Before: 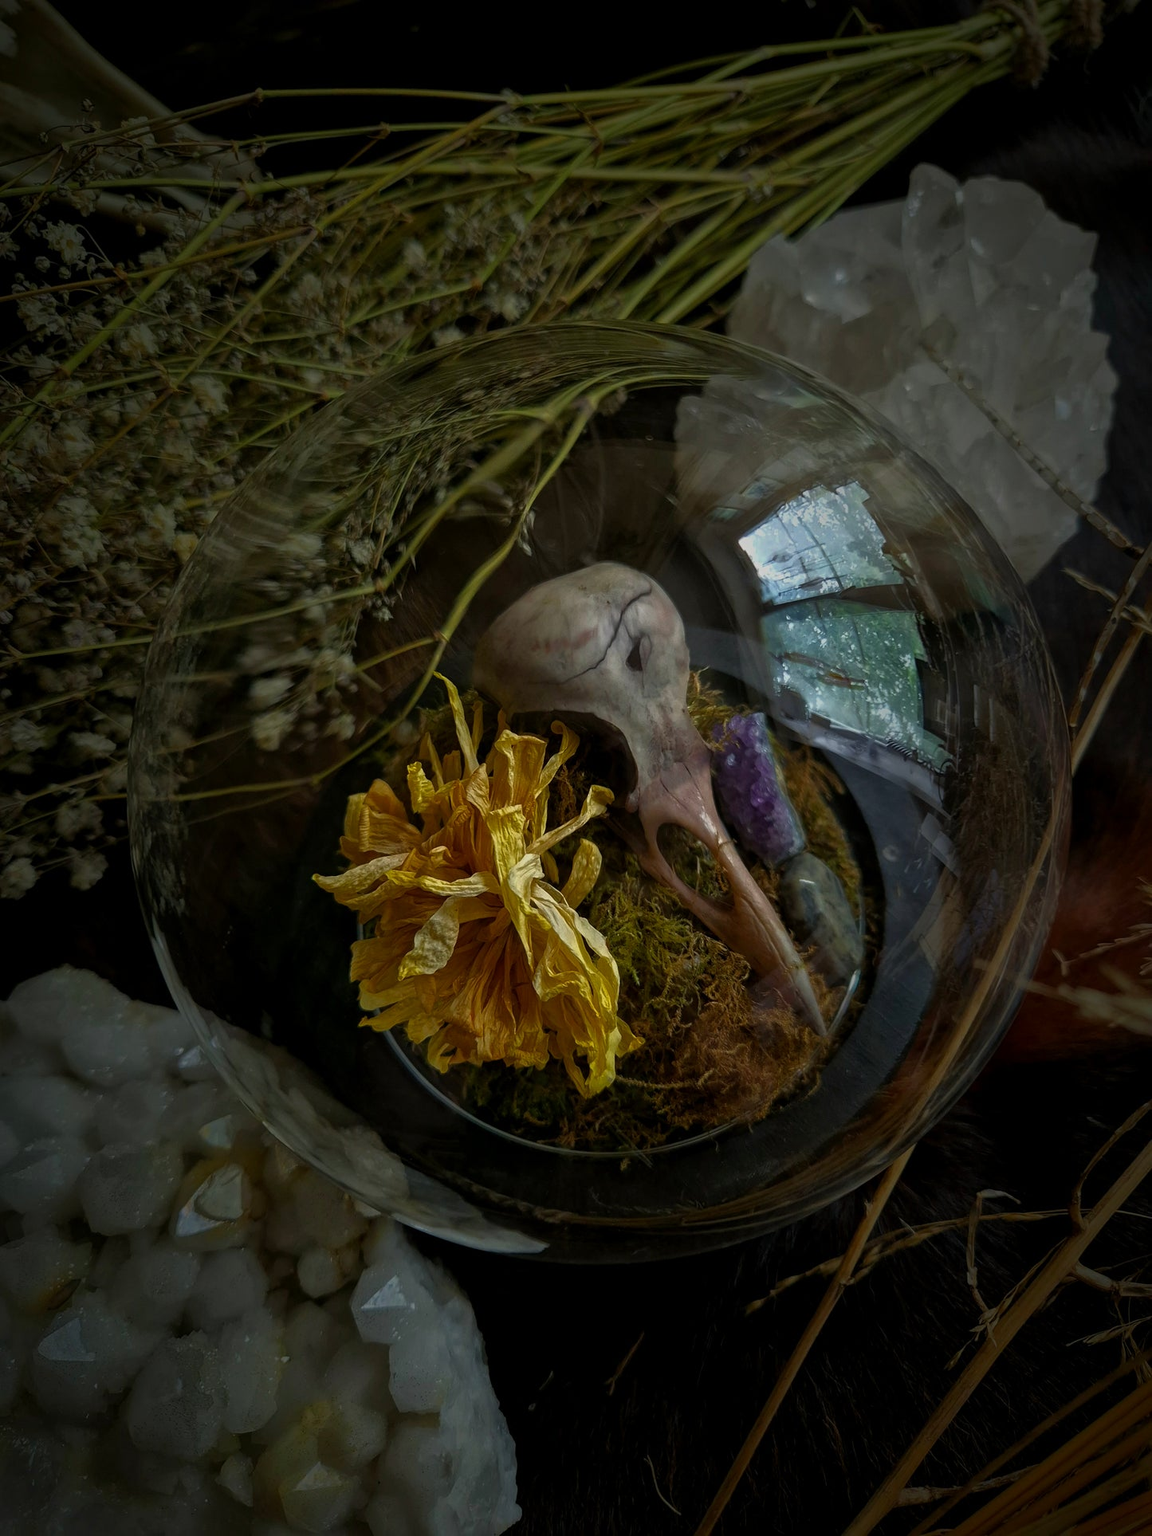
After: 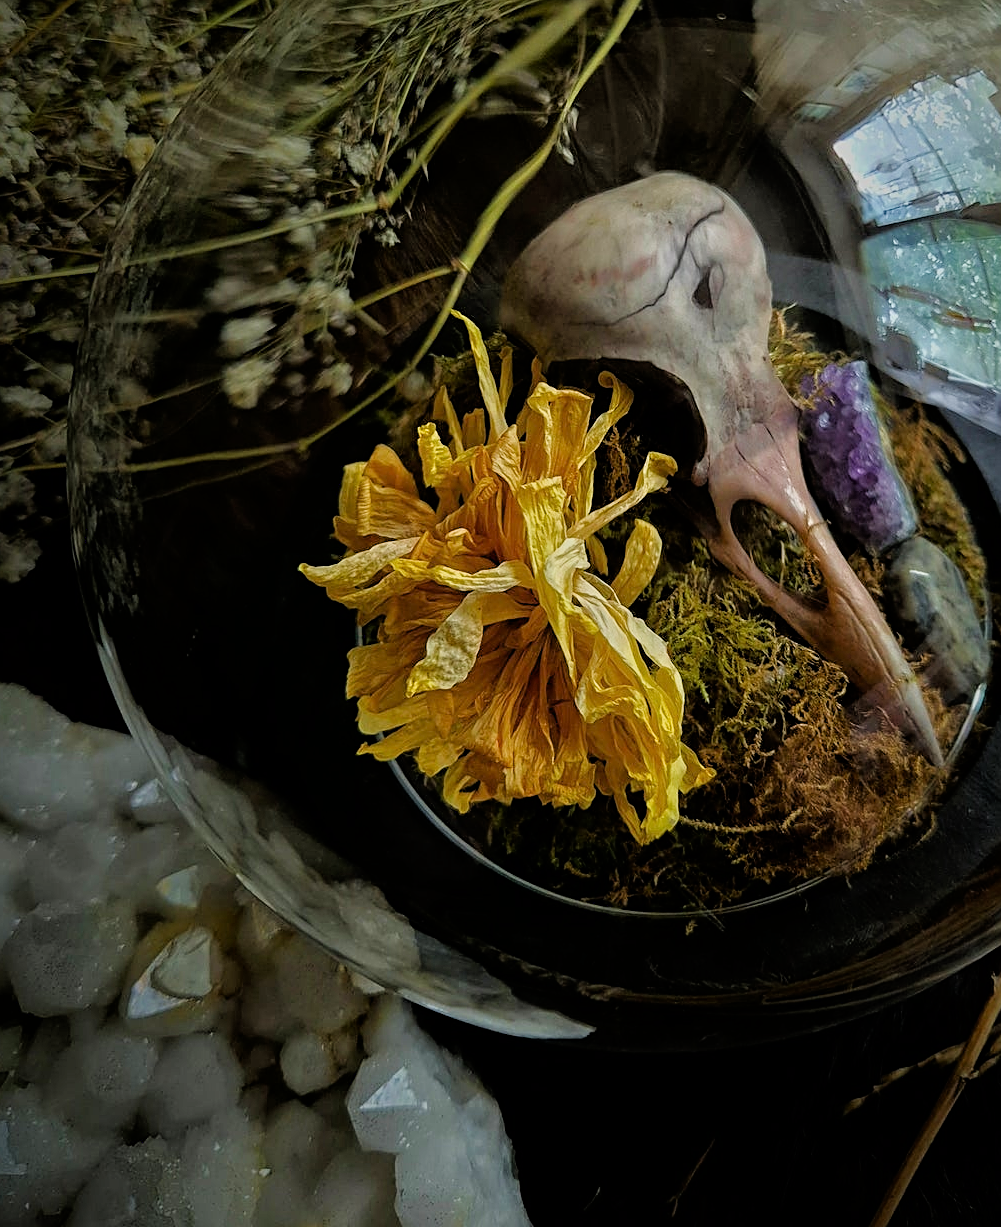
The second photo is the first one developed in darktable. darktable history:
crop: left 6.488%, top 27.668%, right 24.183%, bottom 8.656%
sharpen: on, module defaults
tone equalizer: -7 EV 0.15 EV, -6 EV 0.6 EV, -5 EV 1.15 EV, -4 EV 1.33 EV, -3 EV 1.15 EV, -2 EV 0.6 EV, -1 EV 0.15 EV, mask exposure compensation -0.5 EV
filmic rgb: hardness 4.17
